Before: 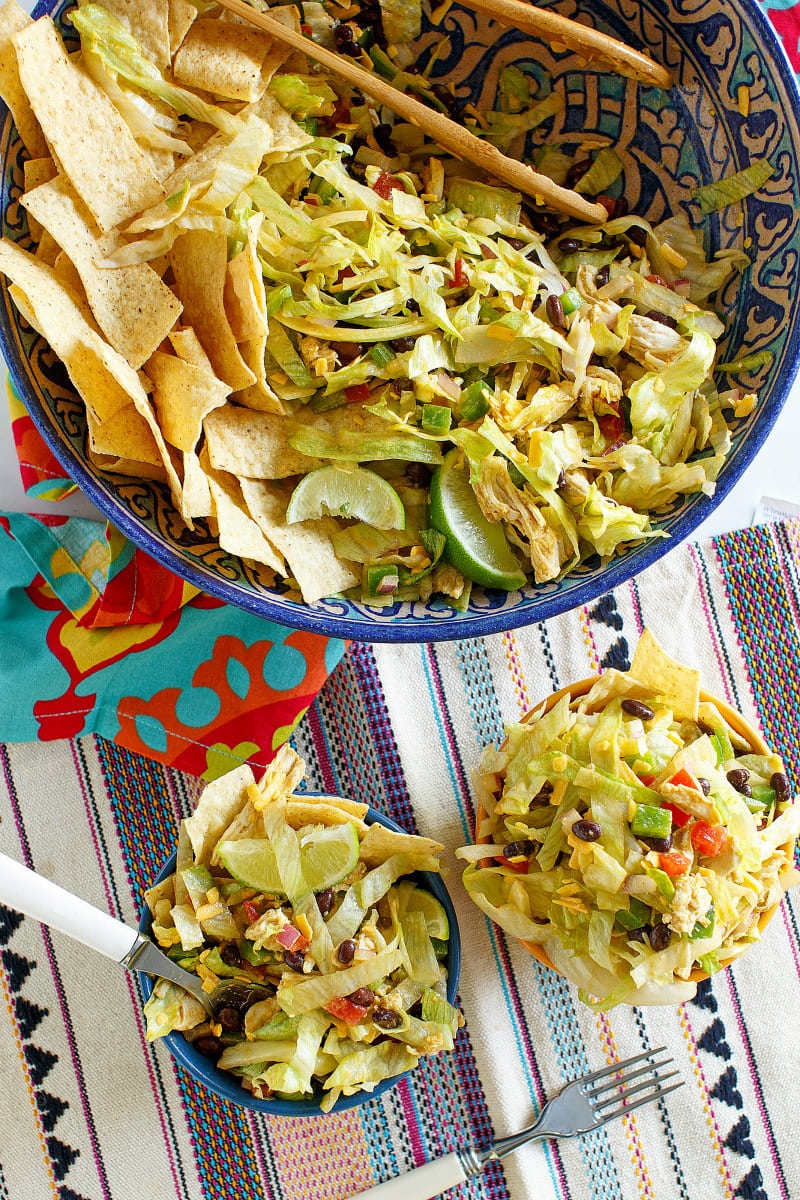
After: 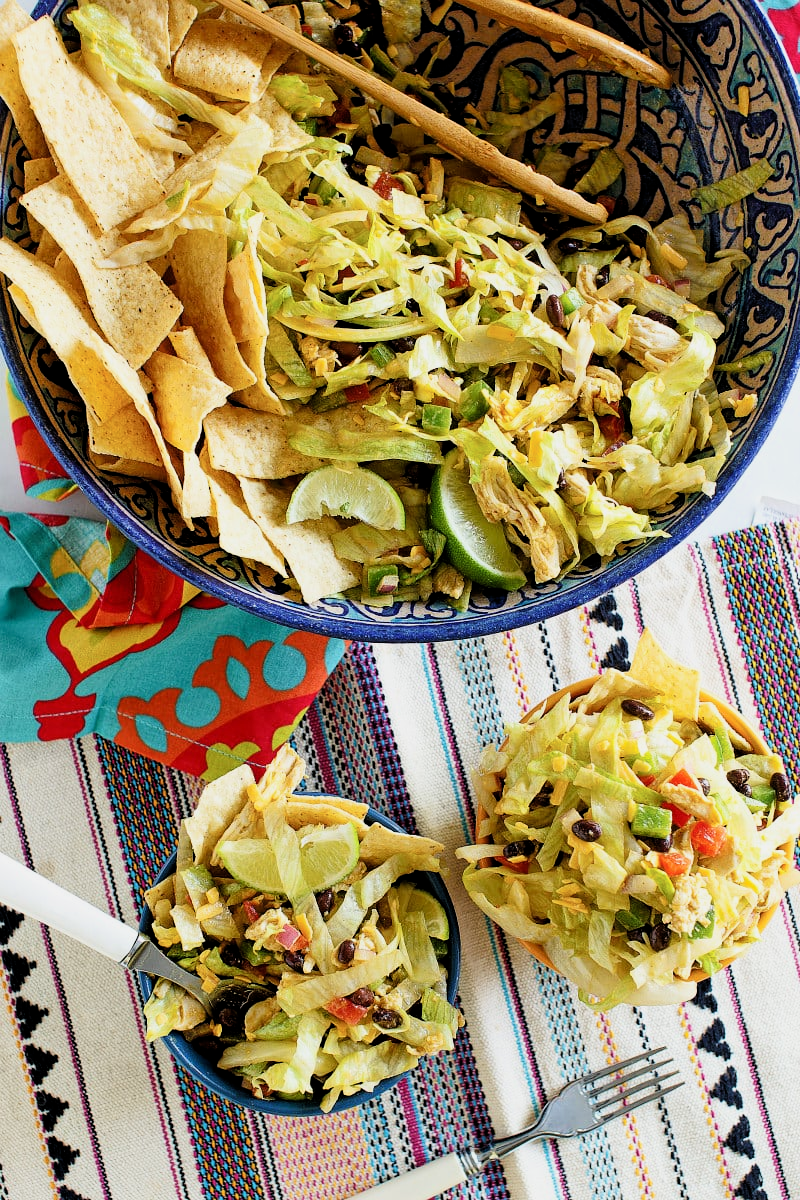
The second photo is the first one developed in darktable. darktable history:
filmic rgb: middle gray luminance 10.18%, black relative exposure -8.63 EV, white relative exposure 3.27 EV, target black luminance 0%, hardness 5.2, latitude 44.67%, contrast 1.308, highlights saturation mix 3.64%, shadows ↔ highlights balance 23.83%
